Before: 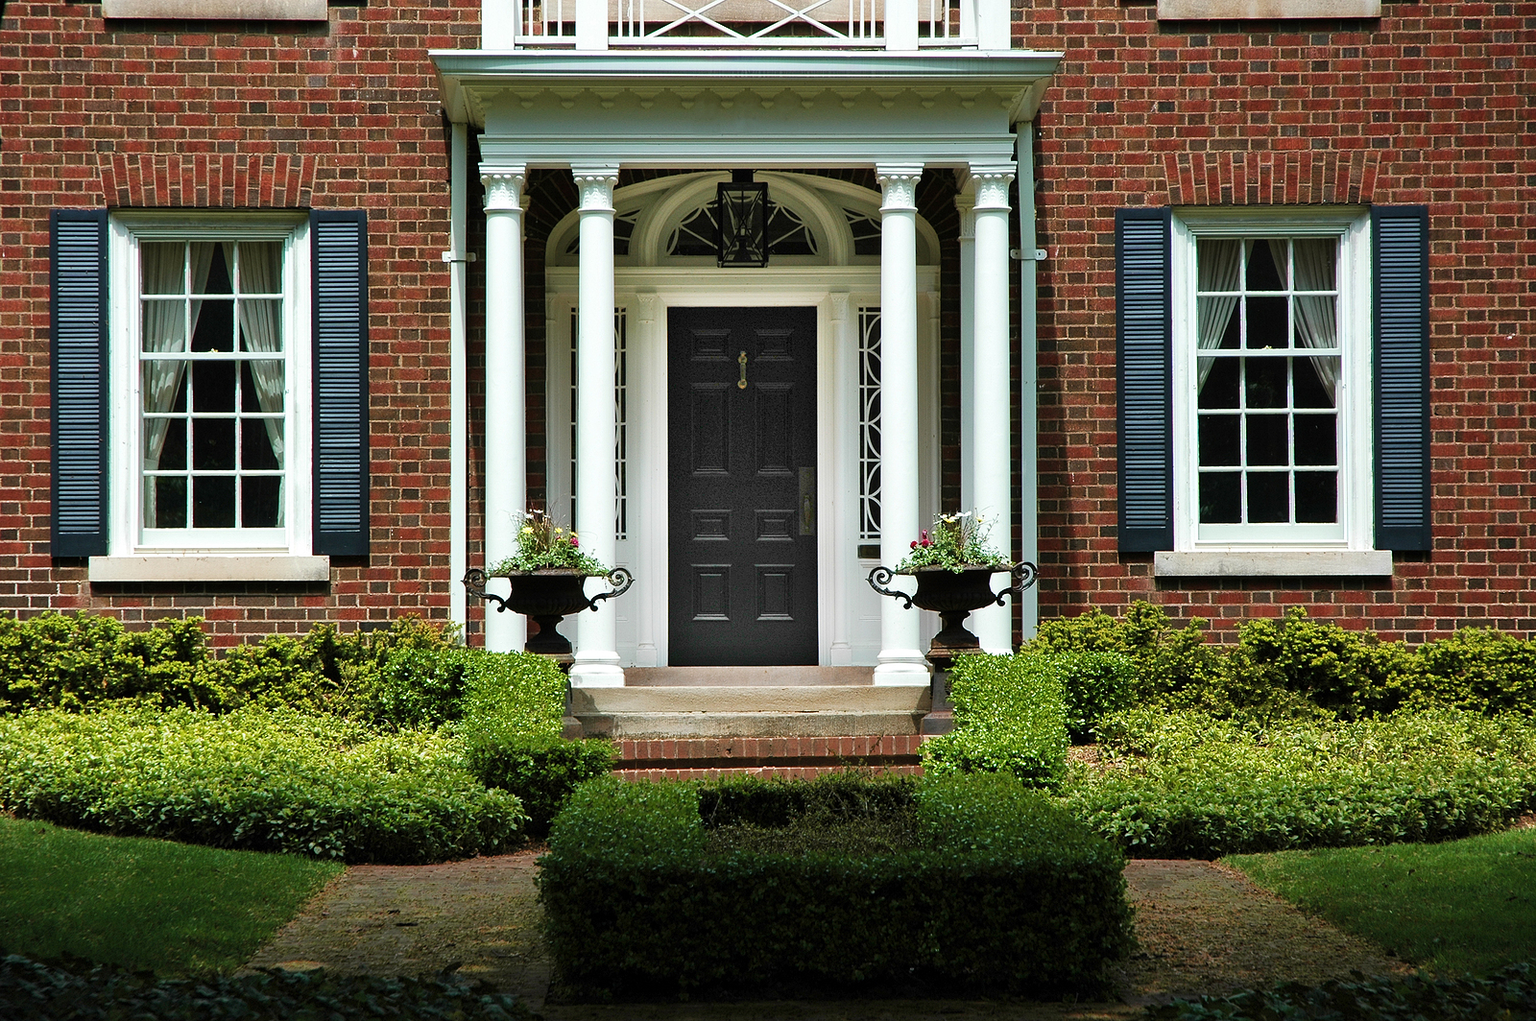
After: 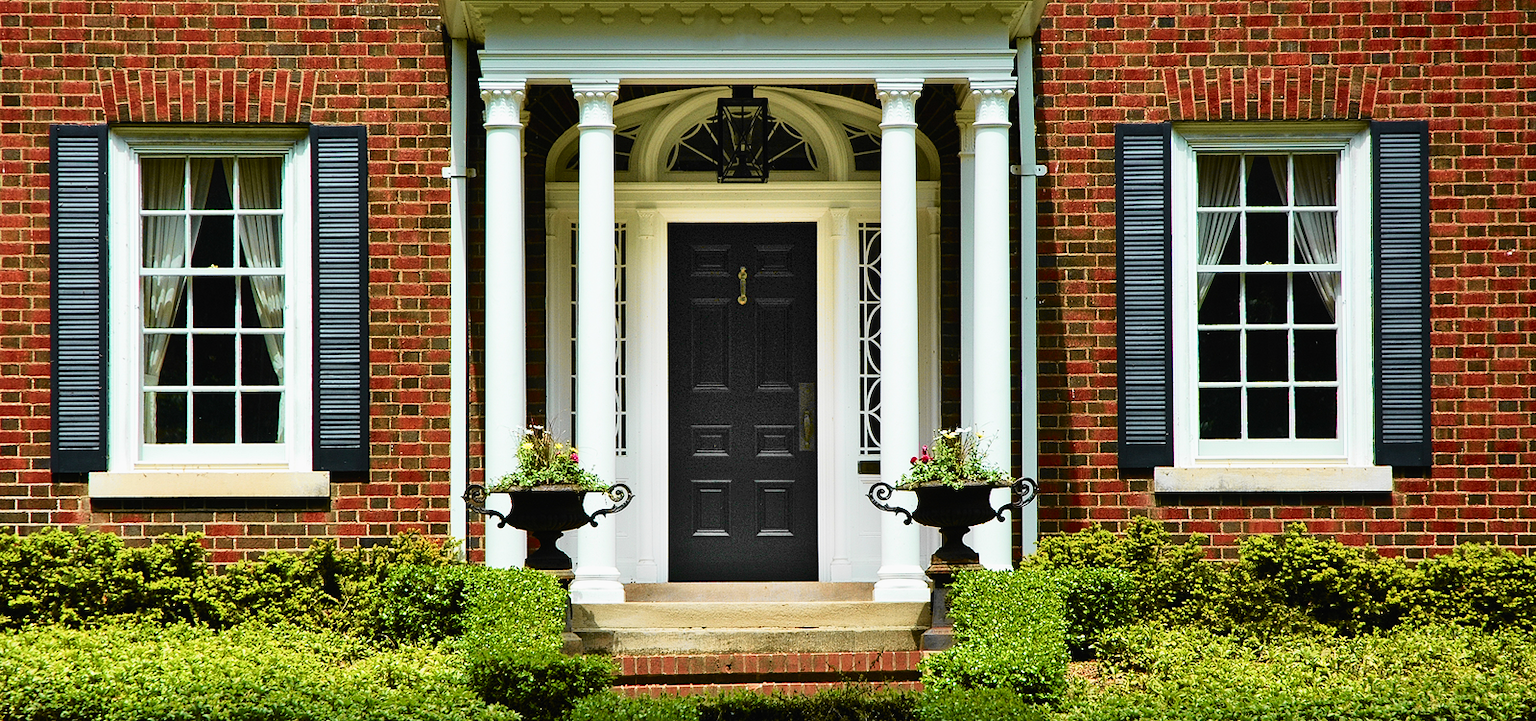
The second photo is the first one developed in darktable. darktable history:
crop and rotate: top 8.293%, bottom 20.996%
tone curve: curves: ch0 [(0, 0.012) (0.037, 0.03) (0.123, 0.092) (0.19, 0.157) (0.269, 0.27) (0.48, 0.57) (0.595, 0.695) (0.718, 0.823) (0.855, 0.913) (1, 0.982)]; ch1 [(0, 0) (0.243, 0.245) (0.422, 0.415) (0.493, 0.495) (0.508, 0.506) (0.536, 0.542) (0.569, 0.611) (0.611, 0.662) (0.769, 0.807) (1, 1)]; ch2 [(0, 0) (0.249, 0.216) (0.349, 0.321) (0.424, 0.442) (0.476, 0.483) (0.498, 0.499) (0.517, 0.519) (0.532, 0.56) (0.569, 0.624) (0.614, 0.667) (0.706, 0.757) (0.808, 0.809) (0.991, 0.968)], color space Lab, independent channels, preserve colors none
